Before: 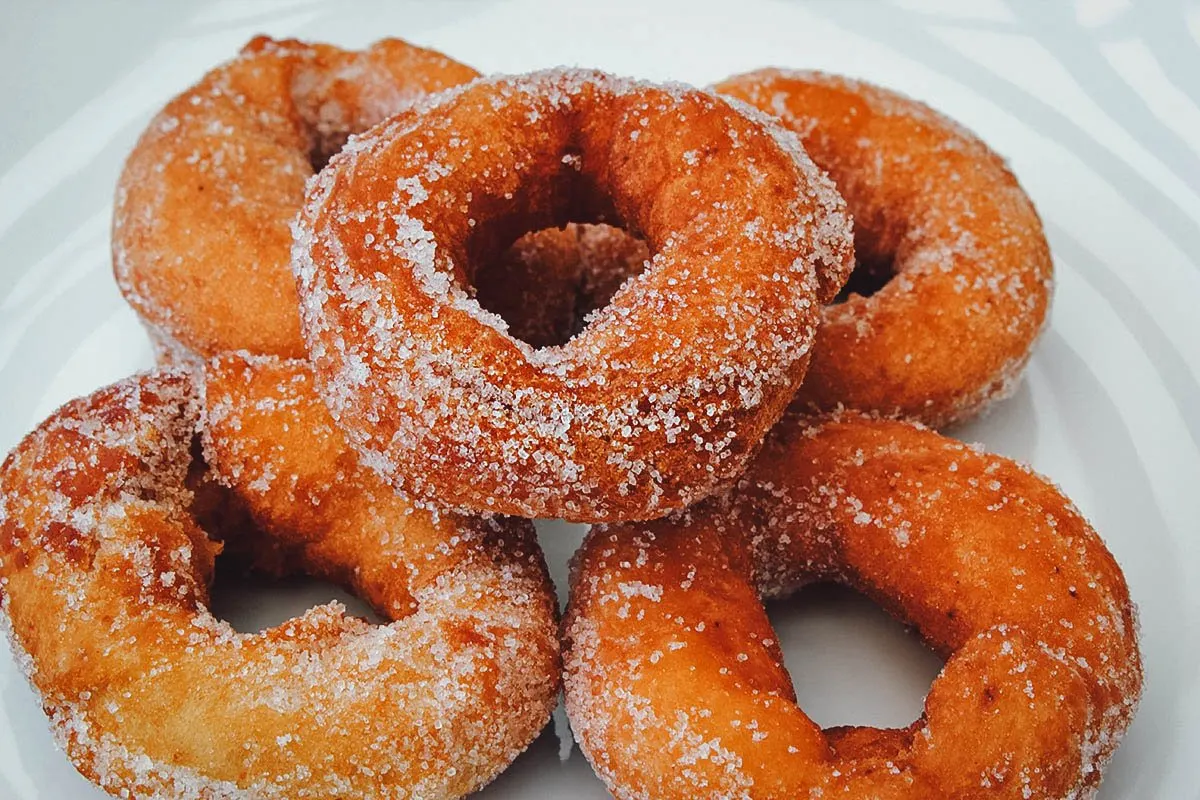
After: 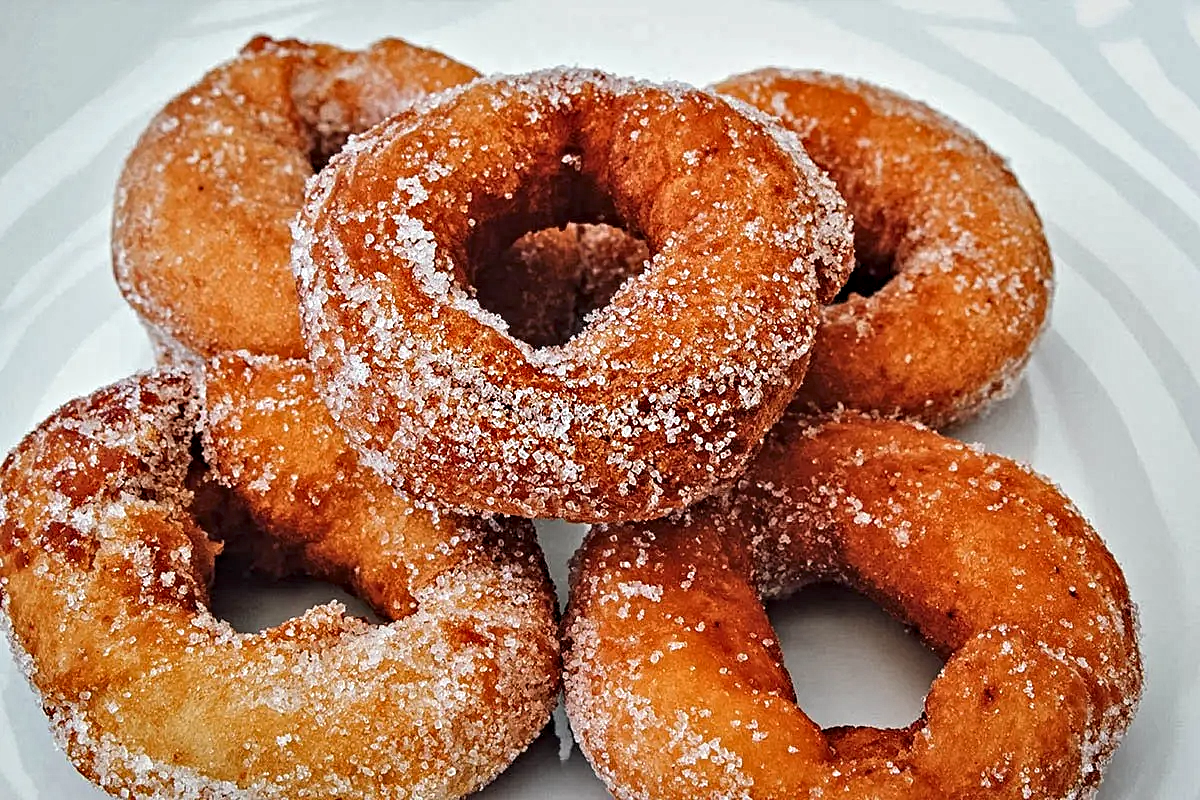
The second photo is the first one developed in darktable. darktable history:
color balance: on, module defaults
contrast equalizer: octaves 7, y [[0.5, 0.542, 0.583, 0.625, 0.667, 0.708], [0.5 ×6], [0.5 ×6], [0 ×6], [0 ×6]]
